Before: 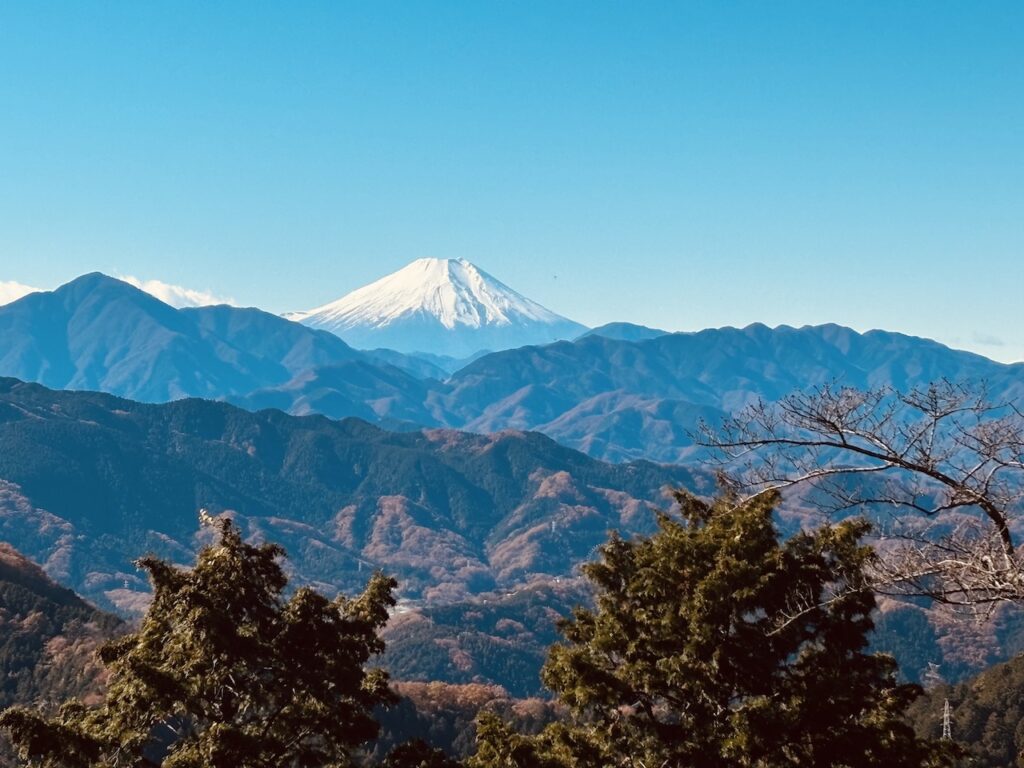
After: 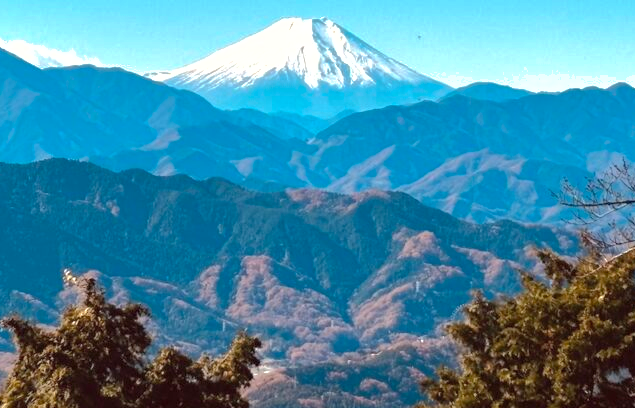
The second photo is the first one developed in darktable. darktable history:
exposure: black level correction 0, exposure 0.5 EV, compensate highlight preservation false
crop: left 13.312%, top 31.28%, right 24.627%, bottom 15.582%
shadows and highlights: shadows 40, highlights -60
